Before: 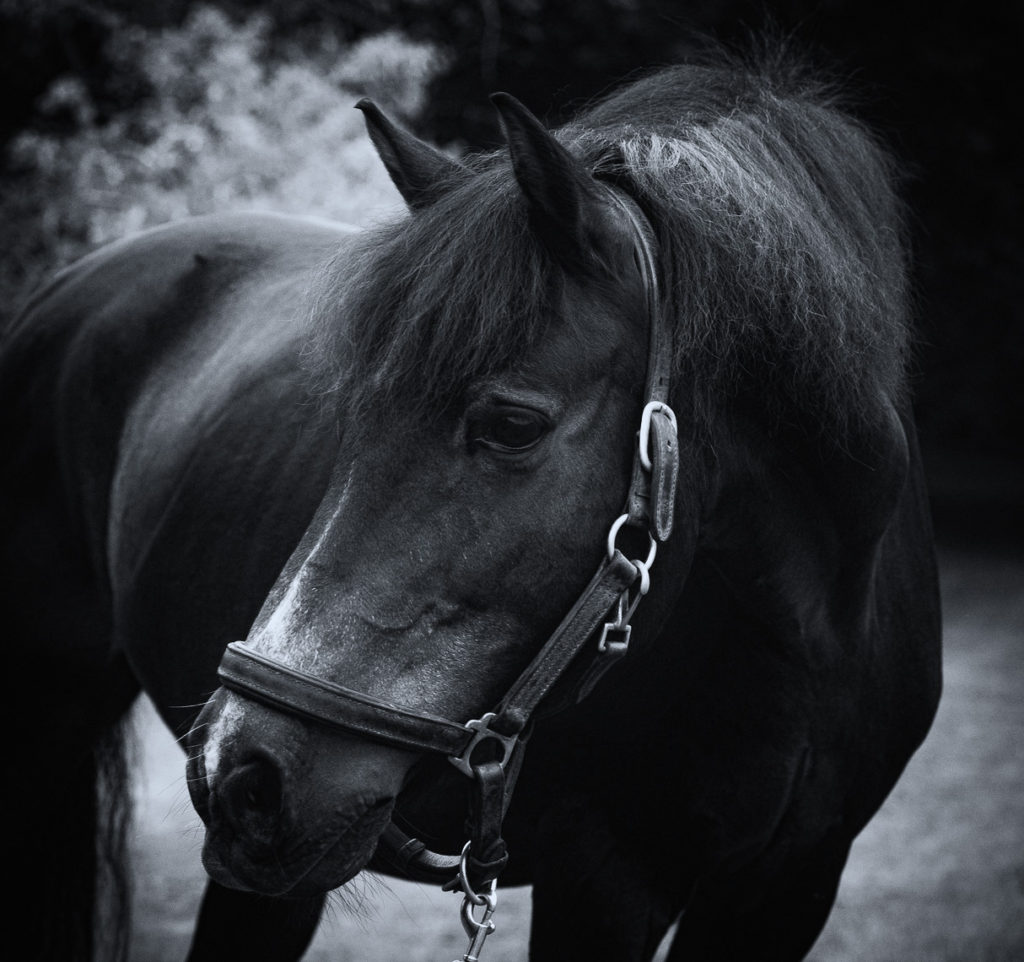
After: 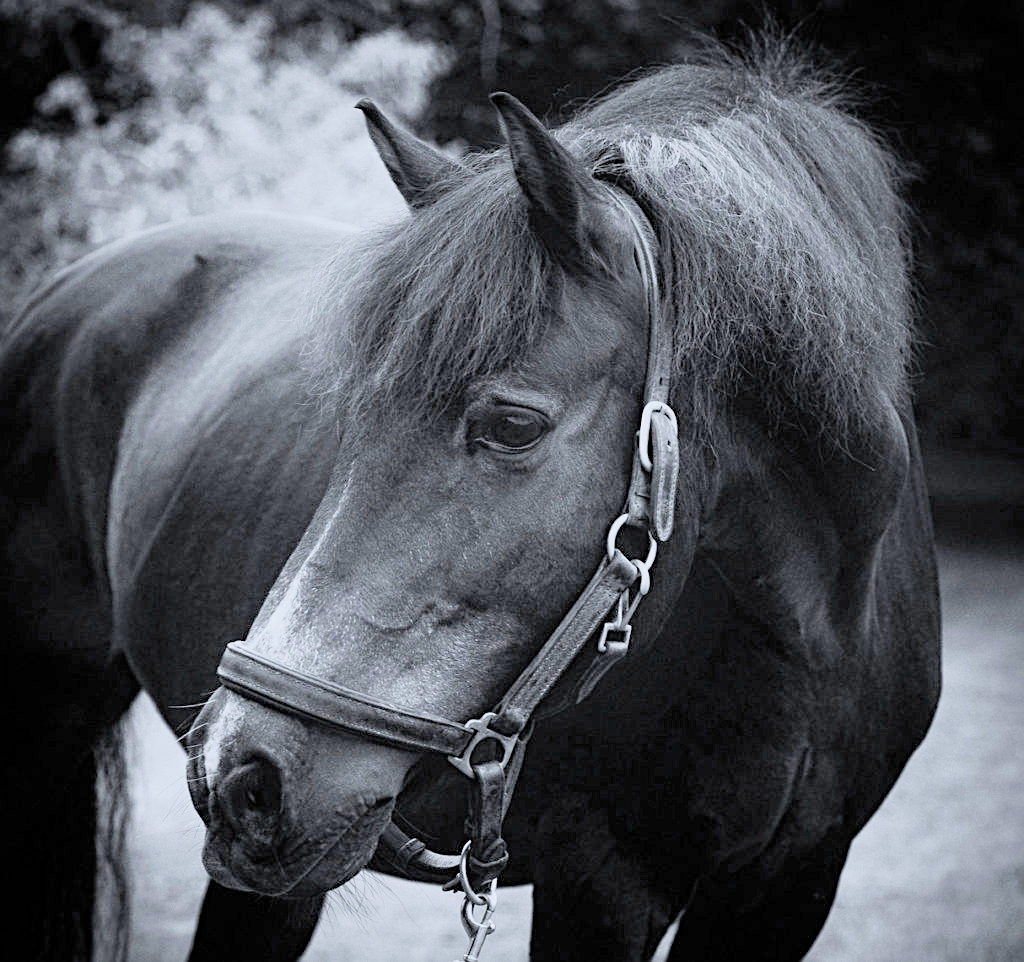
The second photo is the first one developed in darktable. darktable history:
exposure: compensate highlight preservation false
sharpen: radius 2.167, amount 0.381, threshold 0
filmic rgb: middle gray luminance 3.44%, black relative exposure -5.92 EV, white relative exposure 6.33 EV, threshold 6 EV, dynamic range scaling 22.4%, target black luminance 0%, hardness 2.33, latitude 45.85%, contrast 0.78, highlights saturation mix 100%, shadows ↔ highlights balance 0.033%, add noise in highlights 0, preserve chrominance max RGB, color science v3 (2019), use custom middle-gray values true, iterations of high-quality reconstruction 0, contrast in highlights soft, enable highlight reconstruction true
